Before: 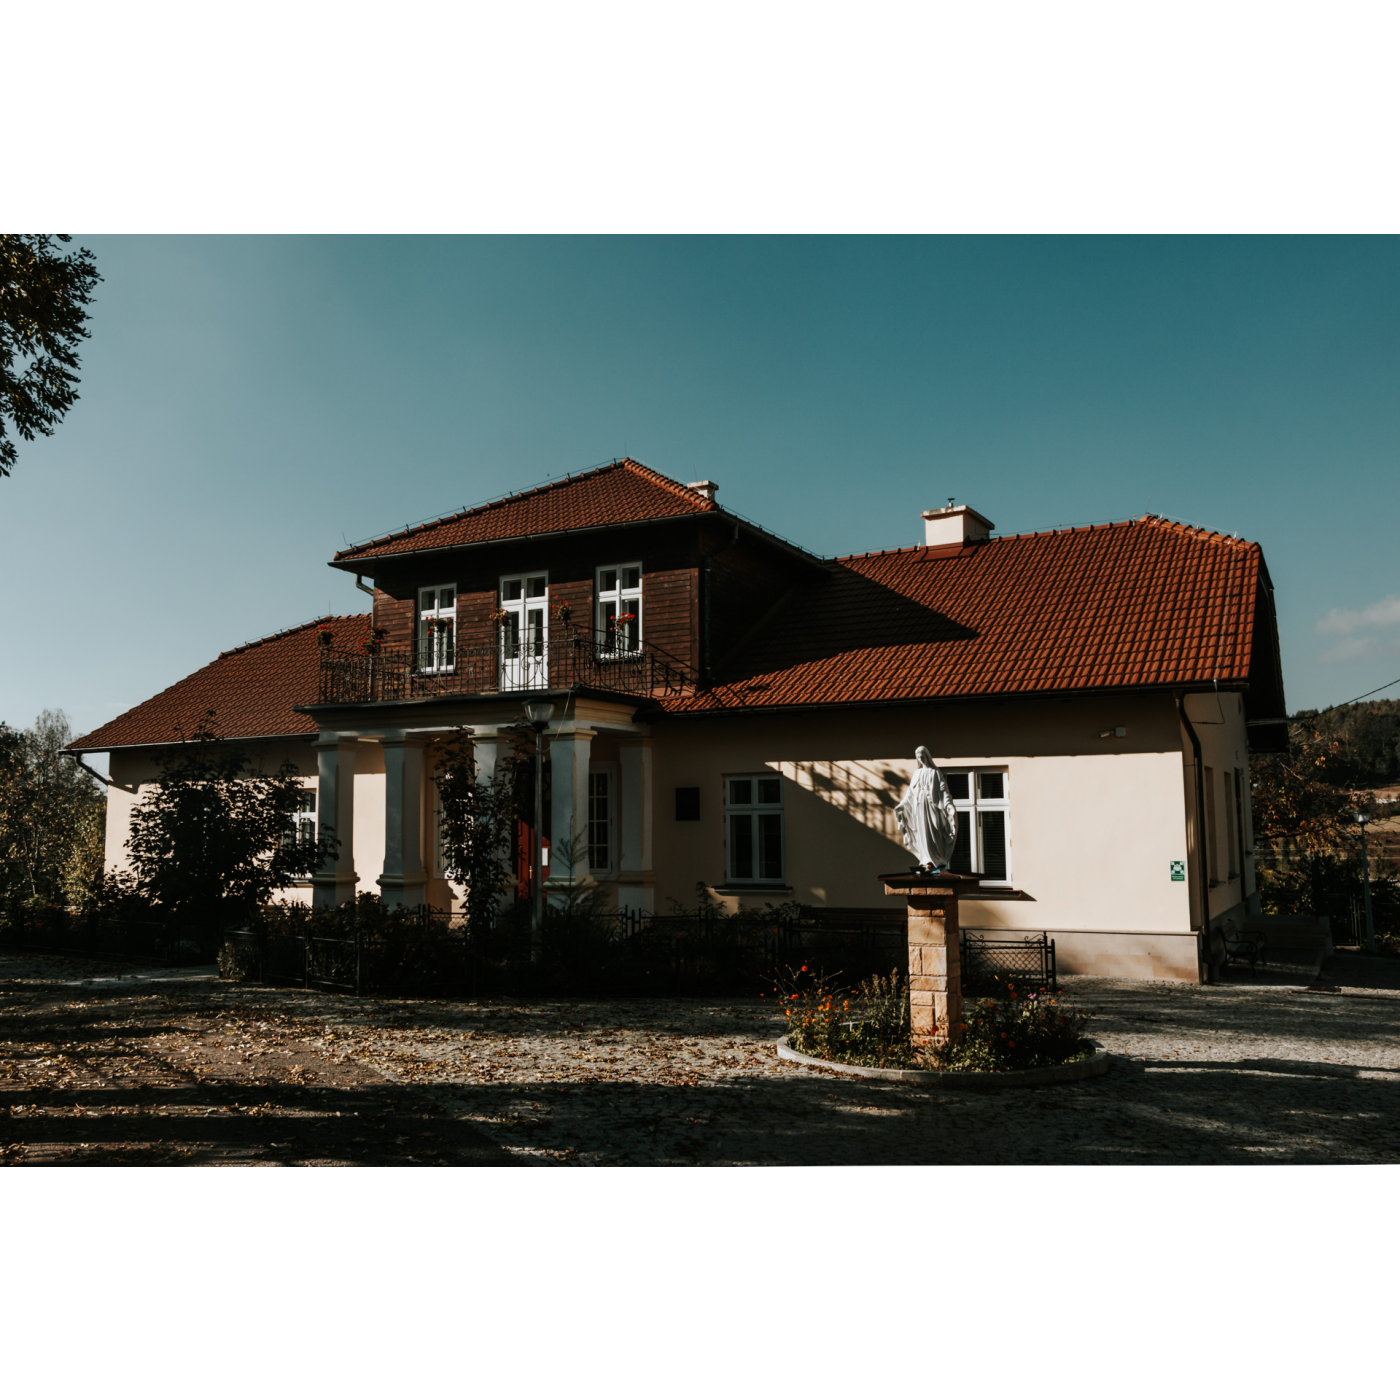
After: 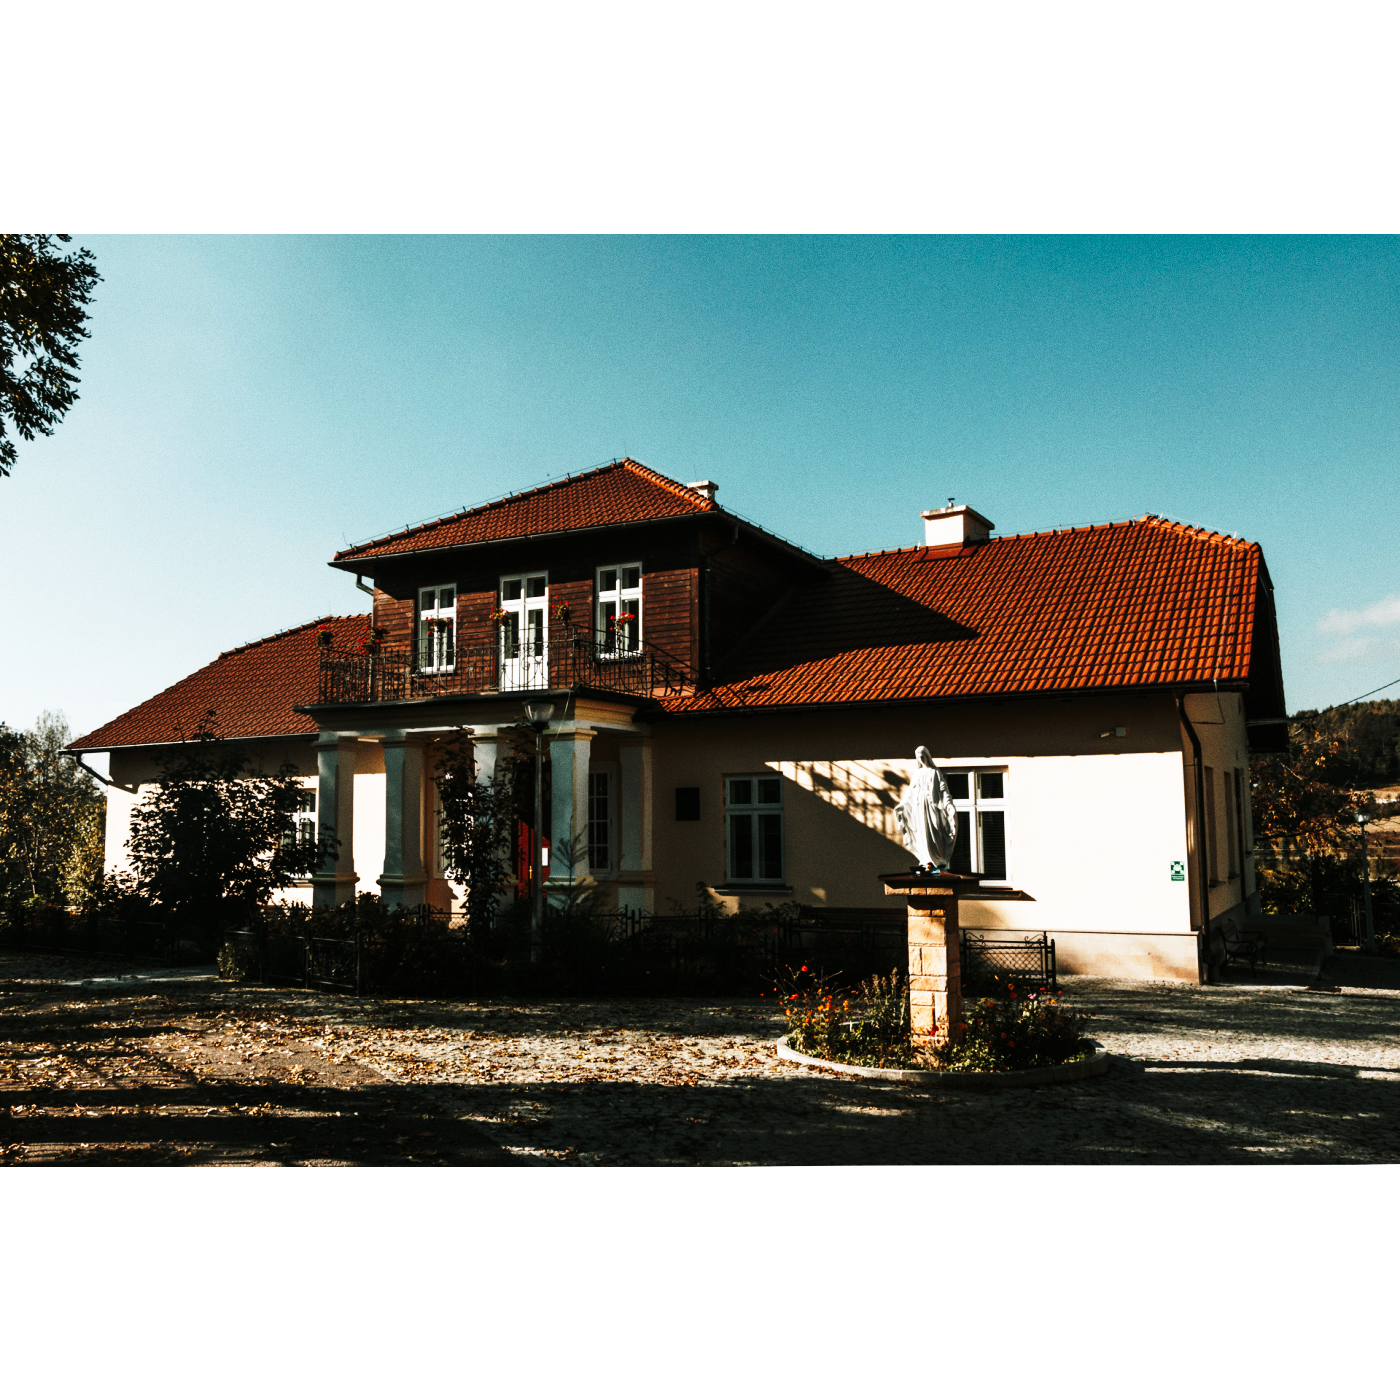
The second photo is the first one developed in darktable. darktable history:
grain: coarseness 0.09 ISO
base curve: curves: ch0 [(0, 0) (0.026, 0.03) (0.109, 0.232) (0.351, 0.748) (0.669, 0.968) (1, 1)], preserve colors none
